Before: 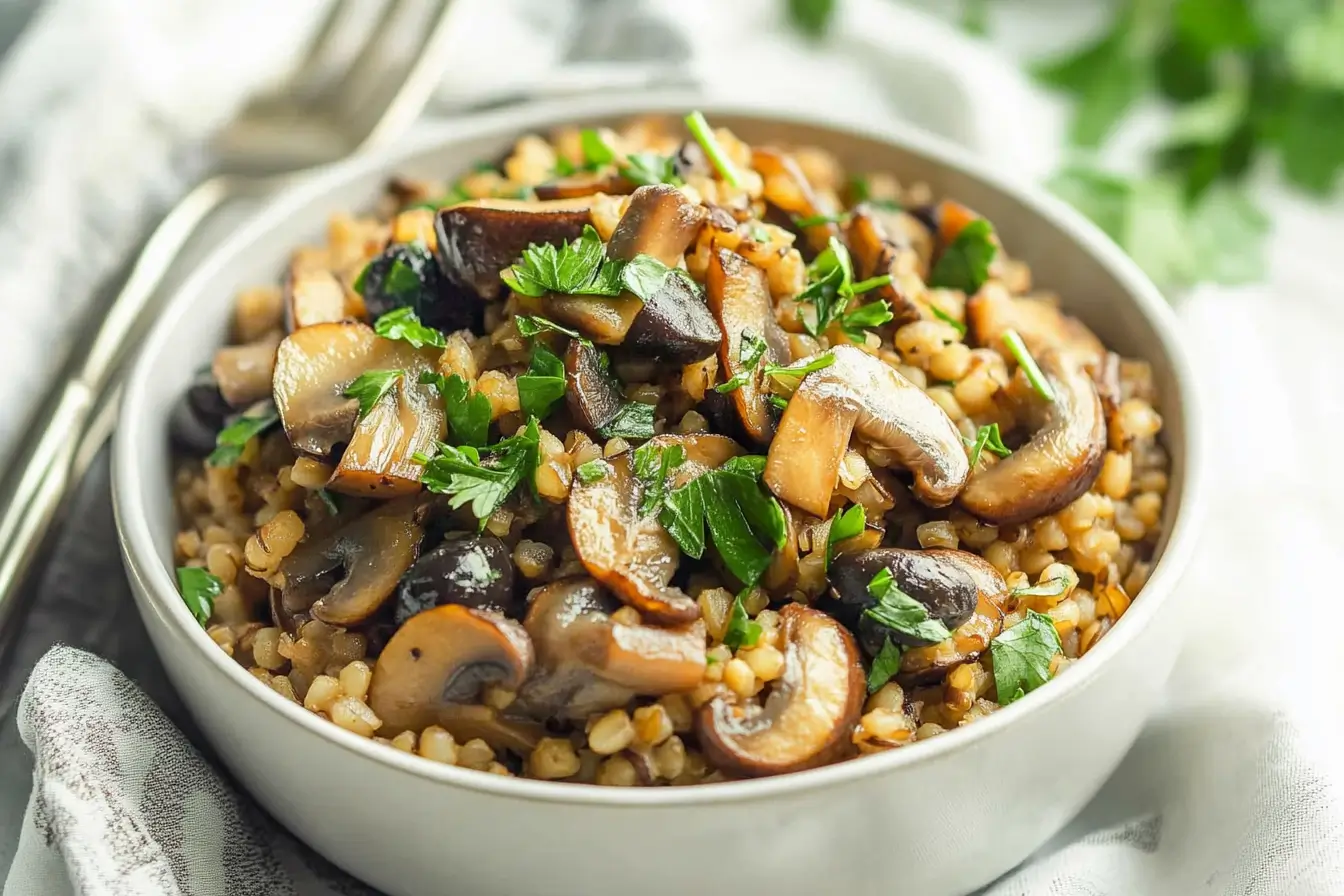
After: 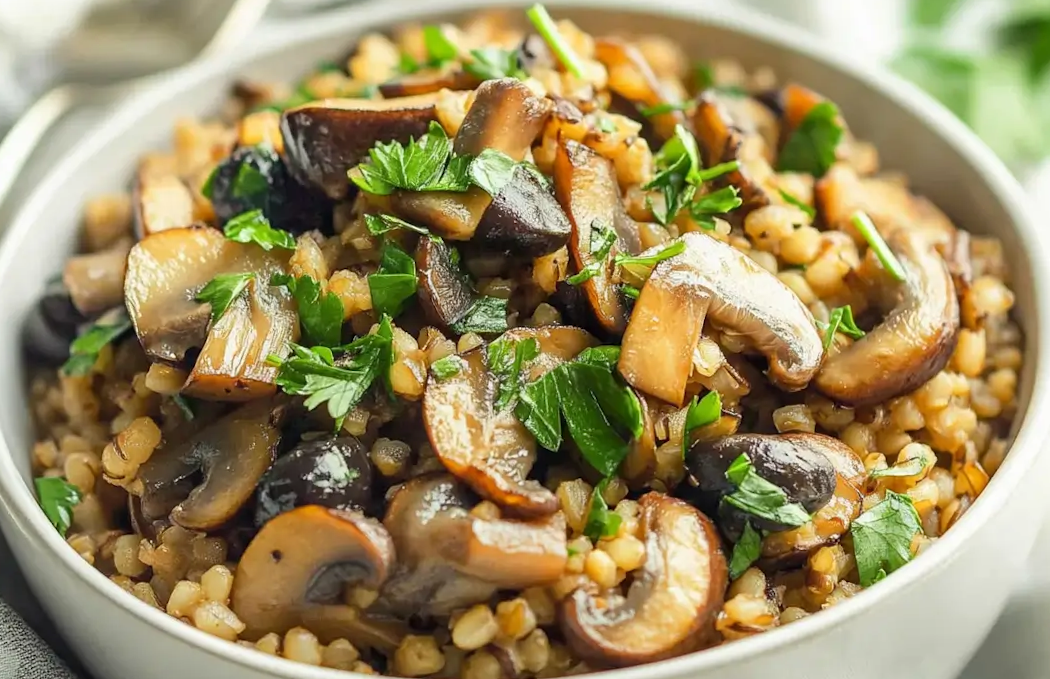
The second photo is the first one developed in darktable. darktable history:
crop and rotate: left 10.071%, top 10.071%, right 10.02%, bottom 10.02%
white balance: emerald 1
rotate and perspective: rotation -2°, crop left 0.022, crop right 0.978, crop top 0.049, crop bottom 0.951
